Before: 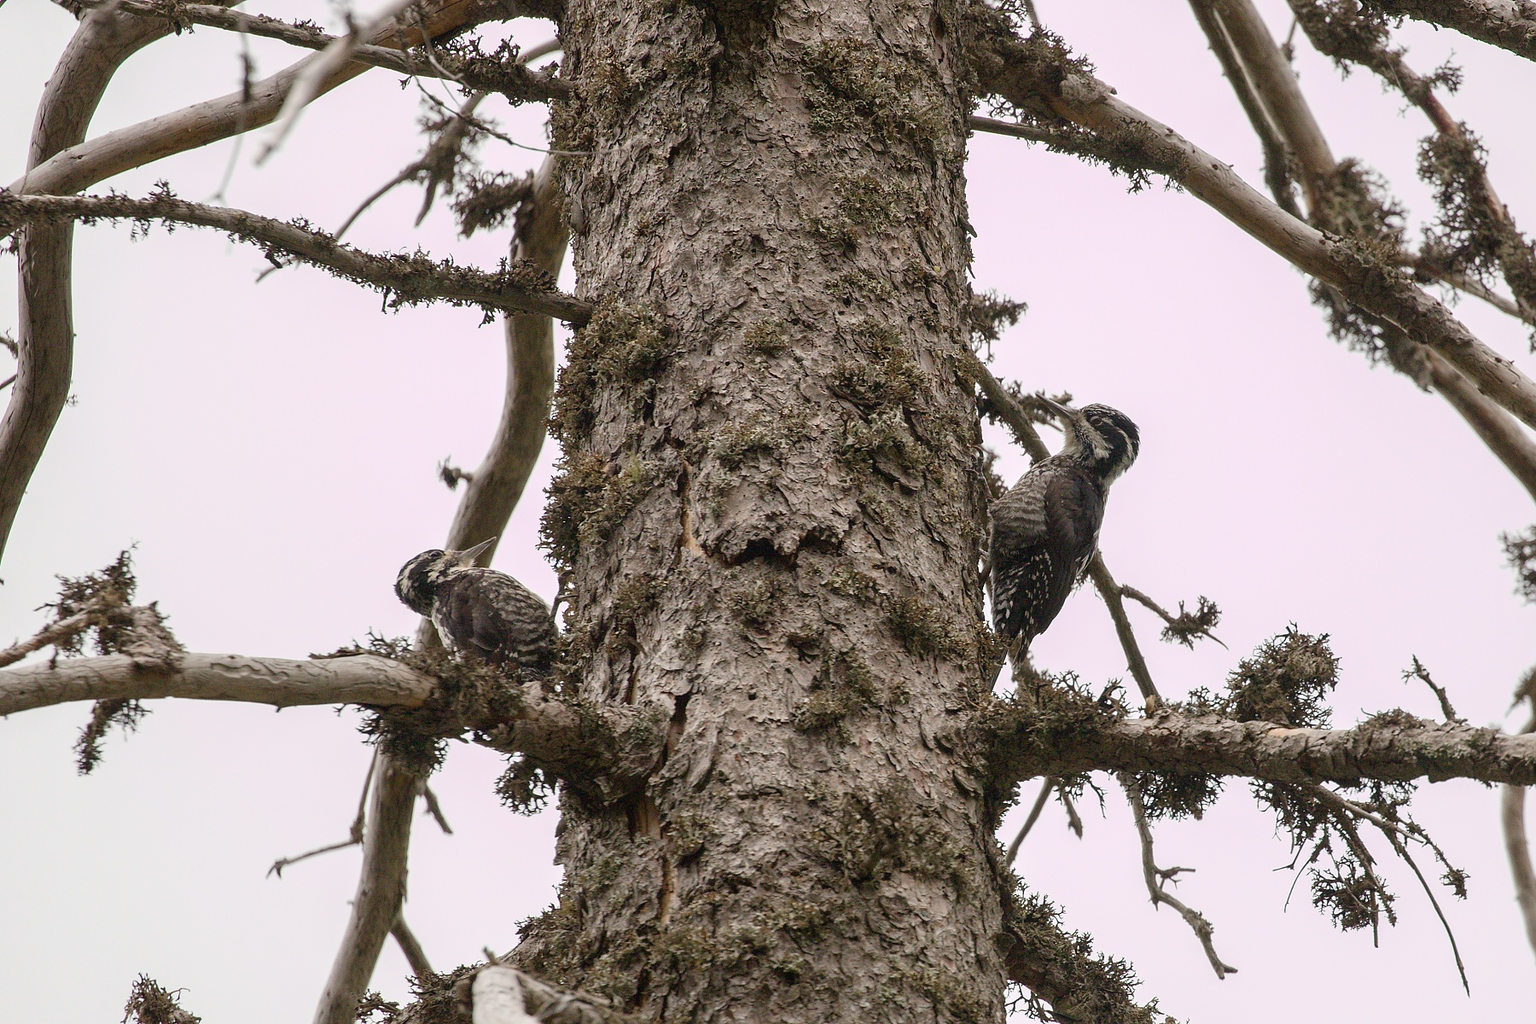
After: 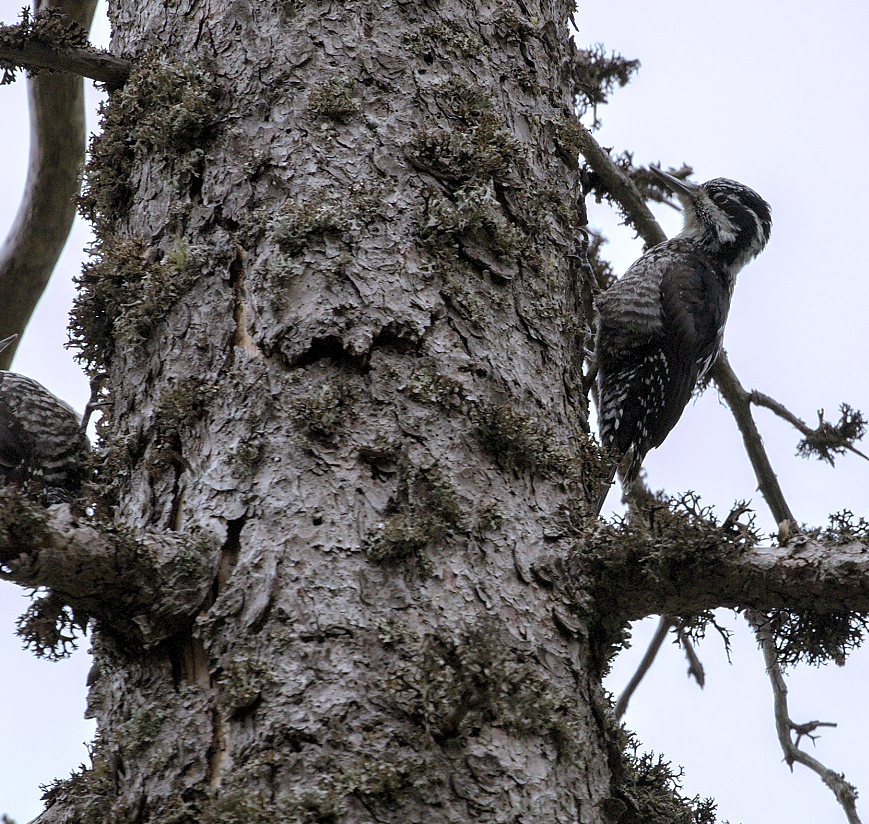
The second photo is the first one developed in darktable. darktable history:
crop: left 31.379%, top 24.658%, right 20.326%, bottom 6.628%
levels: levels [0.052, 0.496, 0.908]
white balance: red 0.926, green 1.003, blue 1.133
rgb curve: curves: ch0 [(0, 0) (0.175, 0.154) (0.785, 0.663) (1, 1)]
